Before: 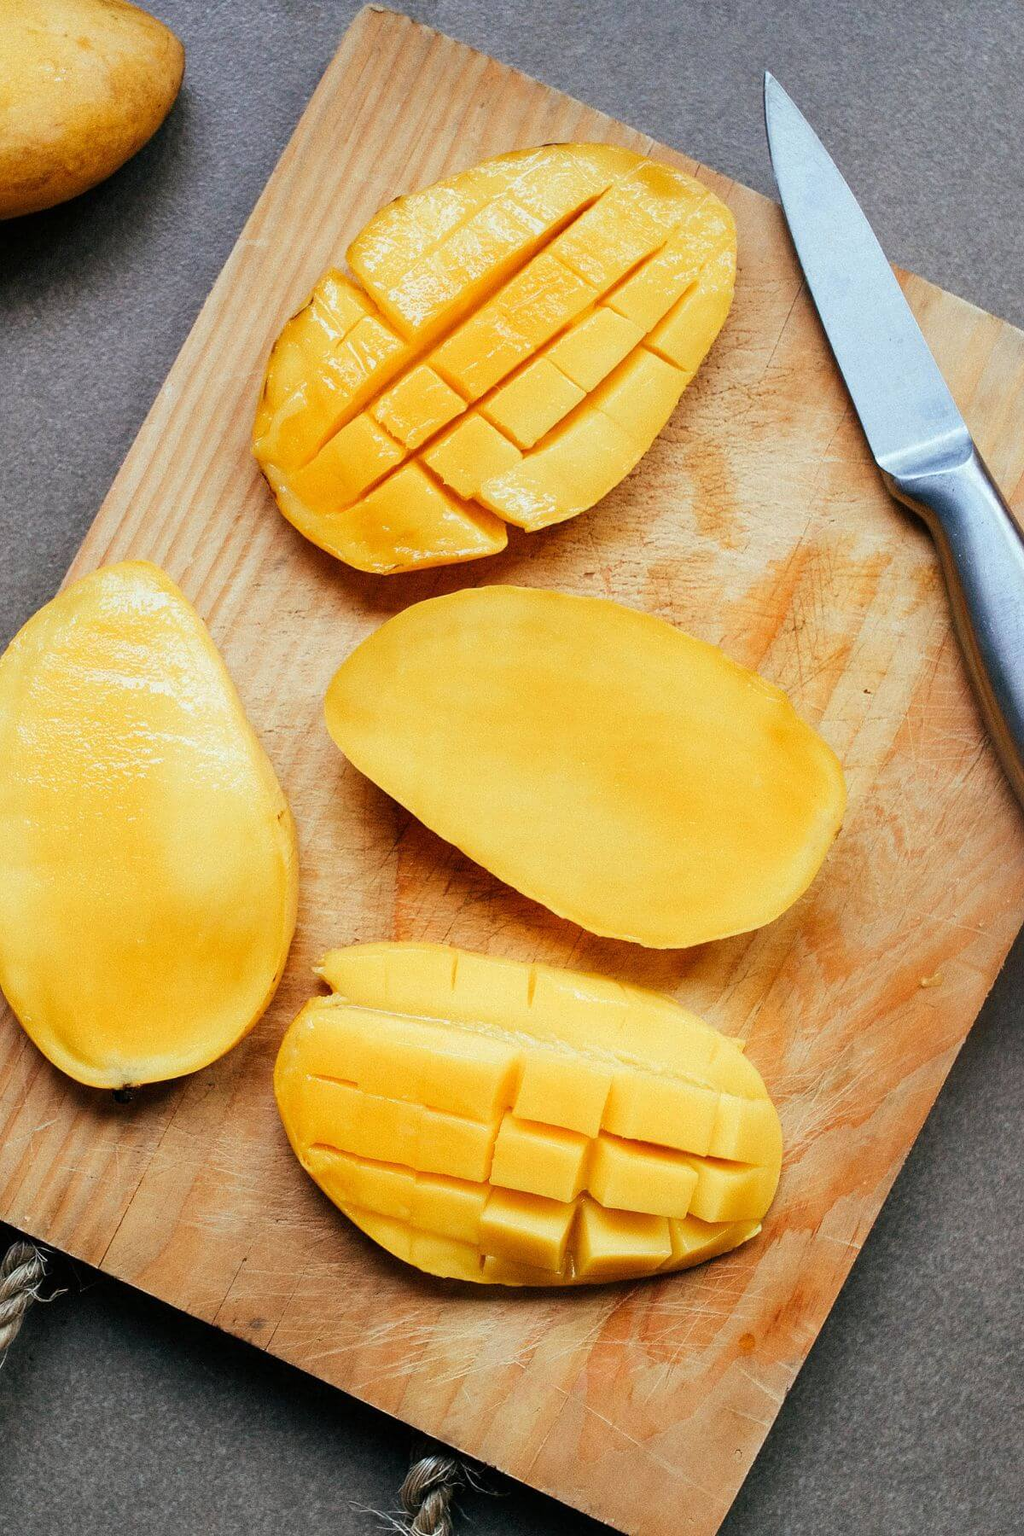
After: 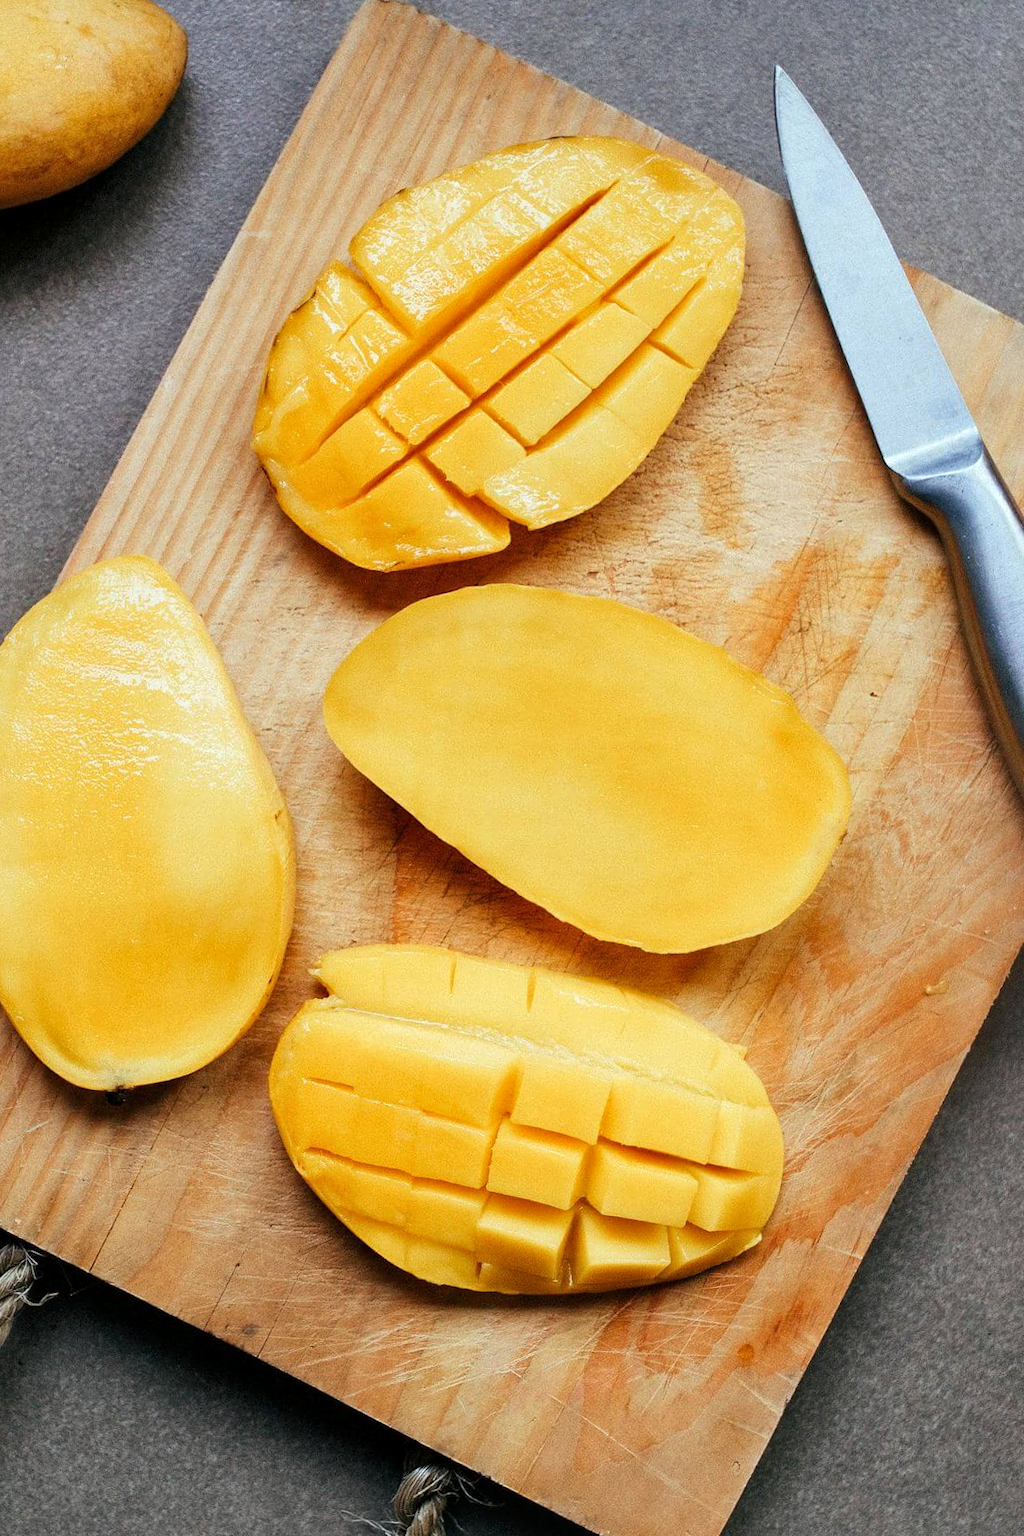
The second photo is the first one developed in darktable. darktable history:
crop and rotate: angle -0.5°
local contrast: mode bilateral grid, contrast 20, coarseness 50, detail 120%, midtone range 0.2
